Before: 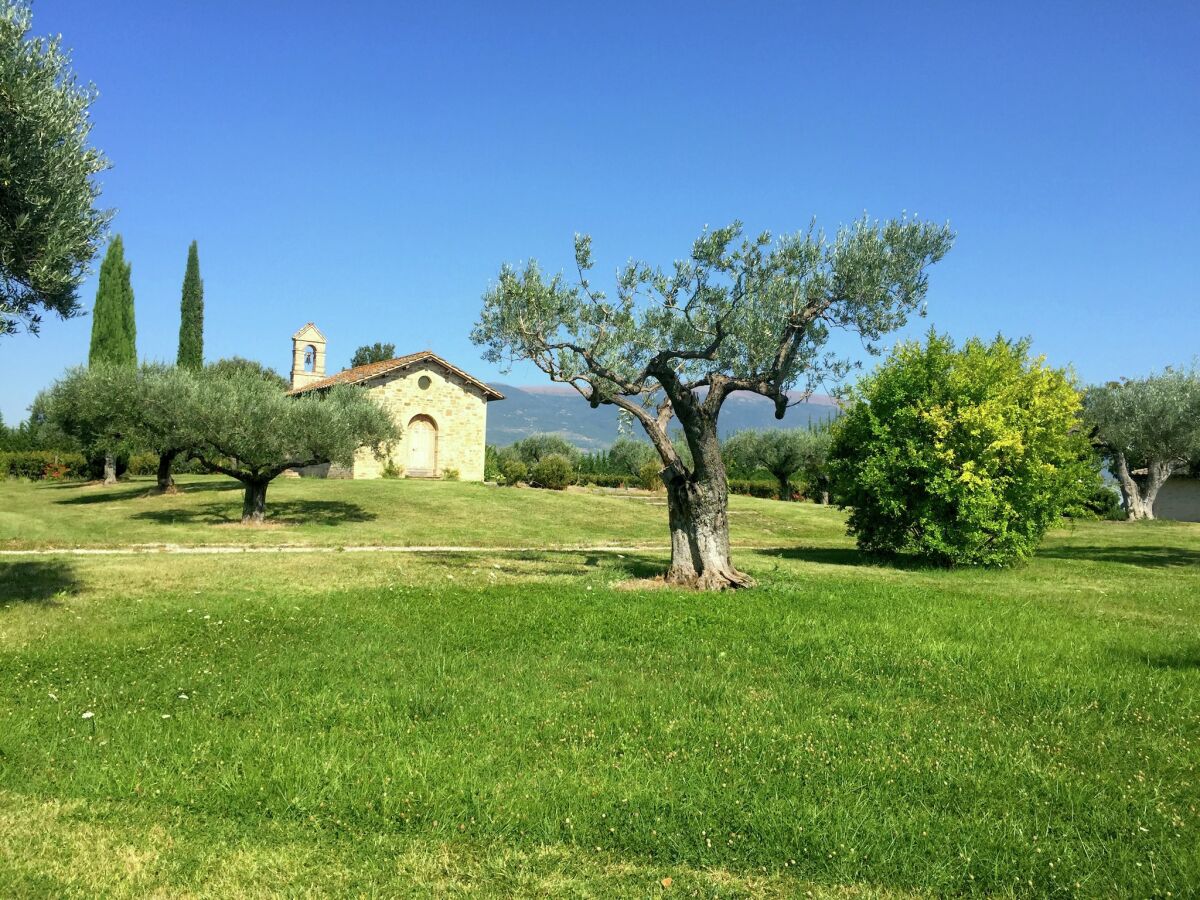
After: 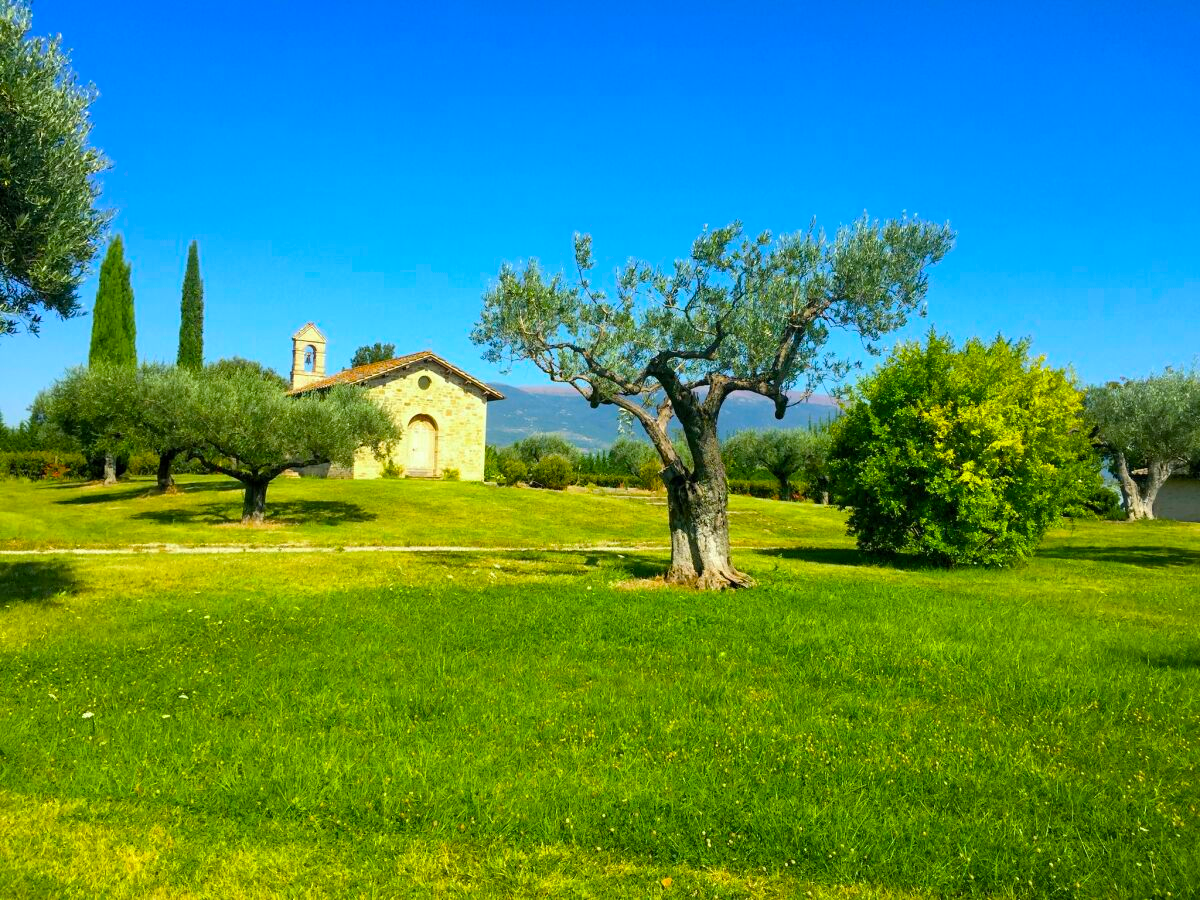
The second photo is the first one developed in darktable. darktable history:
color balance rgb: perceptual saturation grading › global saturation 19.448%, global vibrance 50.833%
